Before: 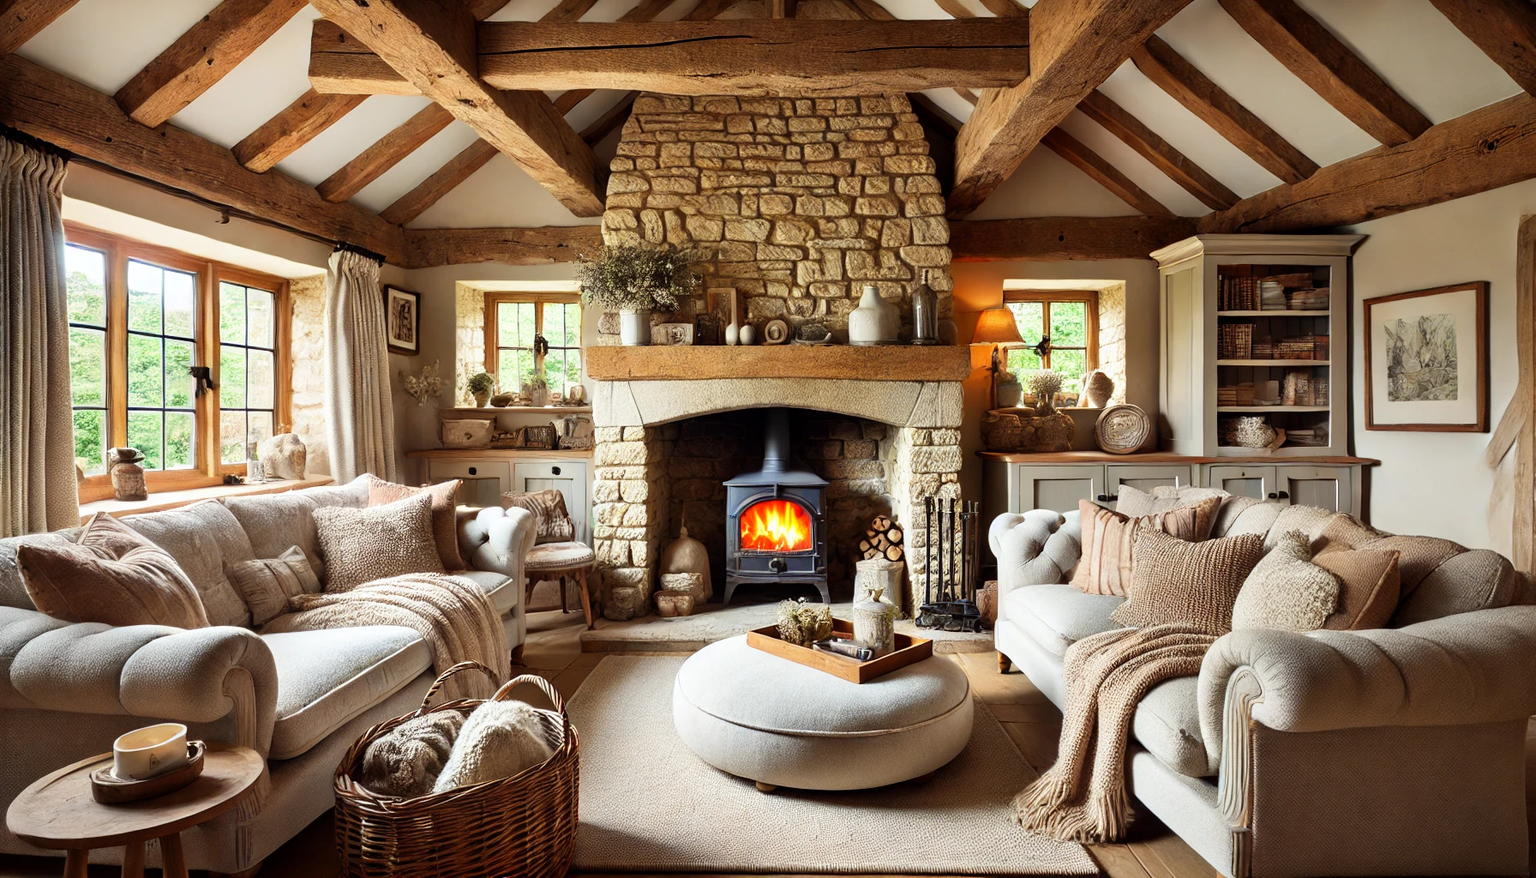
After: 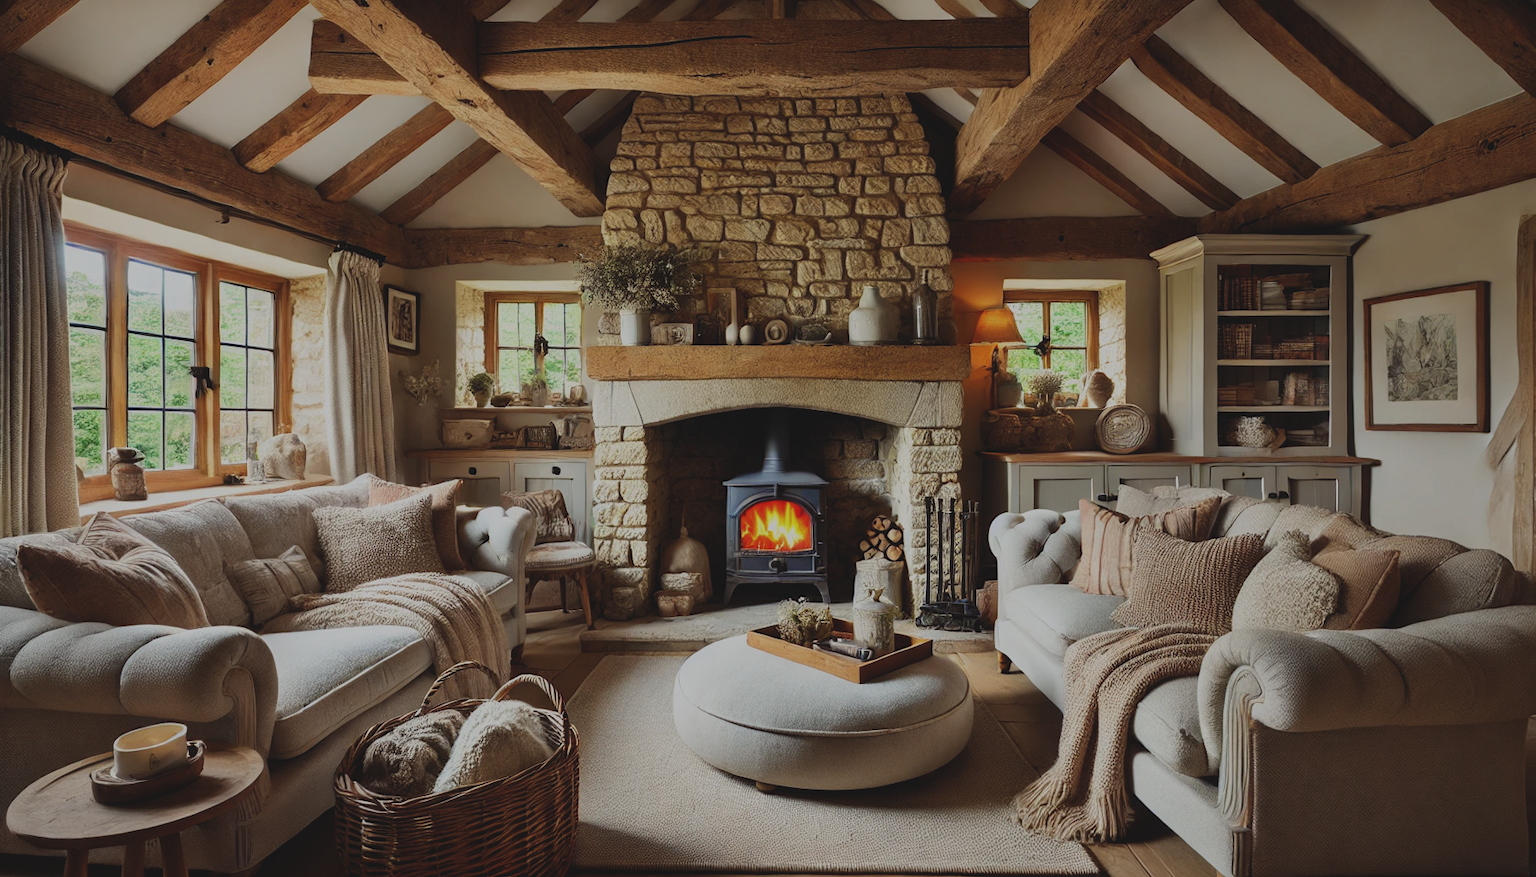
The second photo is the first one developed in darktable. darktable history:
exposure: black level correction -0.017, exposure -1.035 EV, compensate highlight preservation false
